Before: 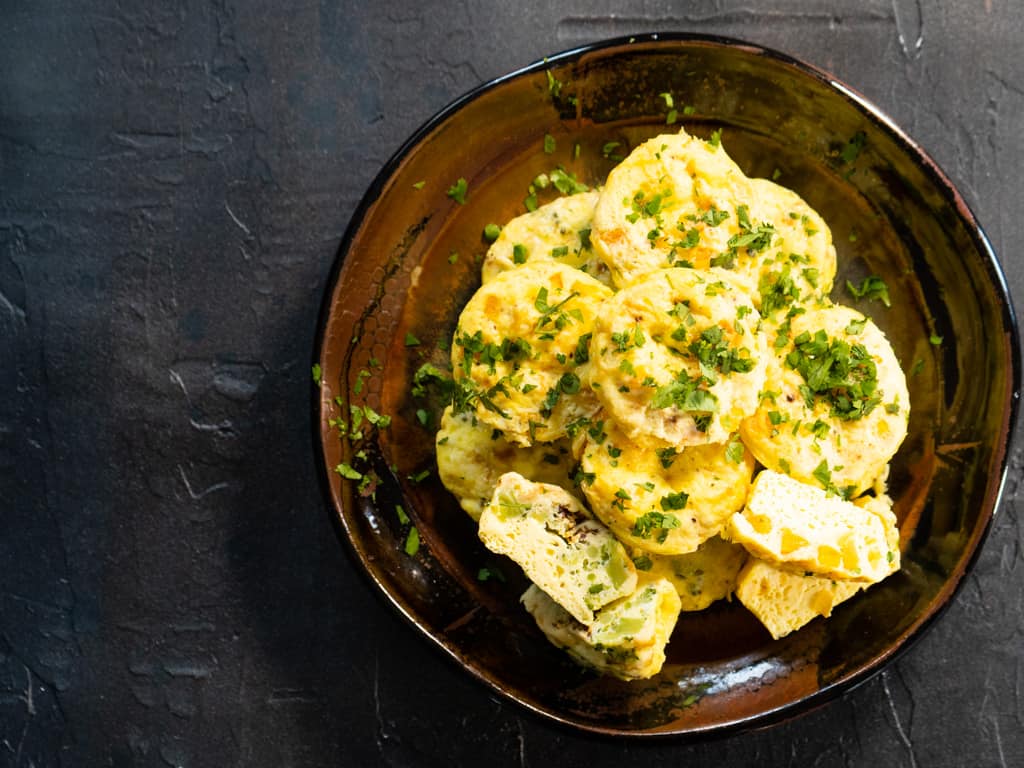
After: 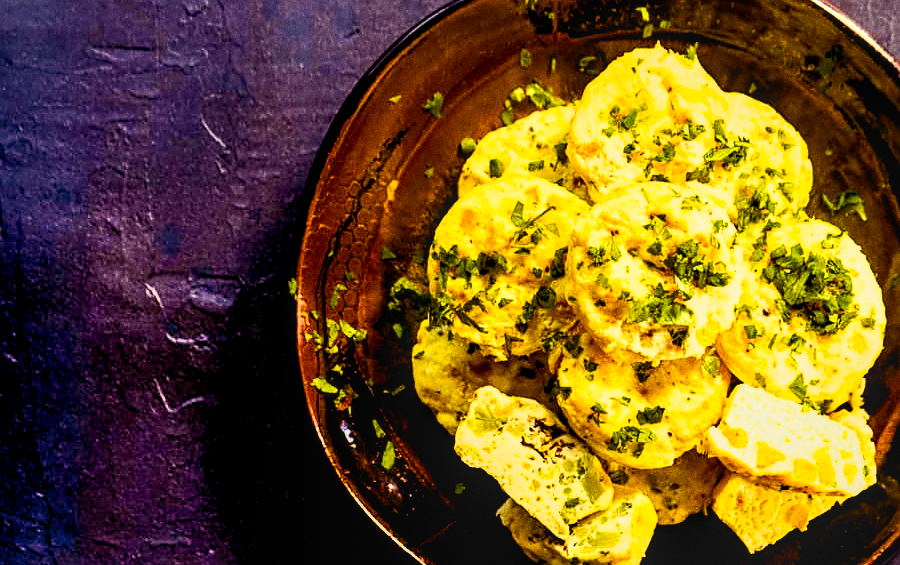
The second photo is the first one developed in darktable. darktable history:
color contrast: green-magenta contrast 0.81
crop and rotate: left 2.425%, top 11.305%, right 9.6%, bottom 15.08%
local contrast: on, module defaults
sharpen: on, module defaults
color balance rgb: shadows lift › luminance -21.66%, shadows lift › chroma 8.98%, shadows lift › hue 283.37°, power › chroma 1.55%, power › hue 25.59°, highlights gain › luminance 6.08%, highlights gain › chroma 2.55%, highlights gain › hue 90°, global offset › luminance -0.87%, perceptual saturation grading › global saturation 27.49%, perceptual saturation grading › highlights -28.39%, perceptual saturation grading › mid-tones 15.22%, perceptual saturation grading › shadows 33.98%, perceptual brilliance grading › highlights 10%, perceptual brilliance grading › mid-tones 5%
contrast brightness saturation: contrast 0.18, saturation 0.3
grain: on, module defaults
shadows and highlights: low approximation 0.01, soften with gaussian
